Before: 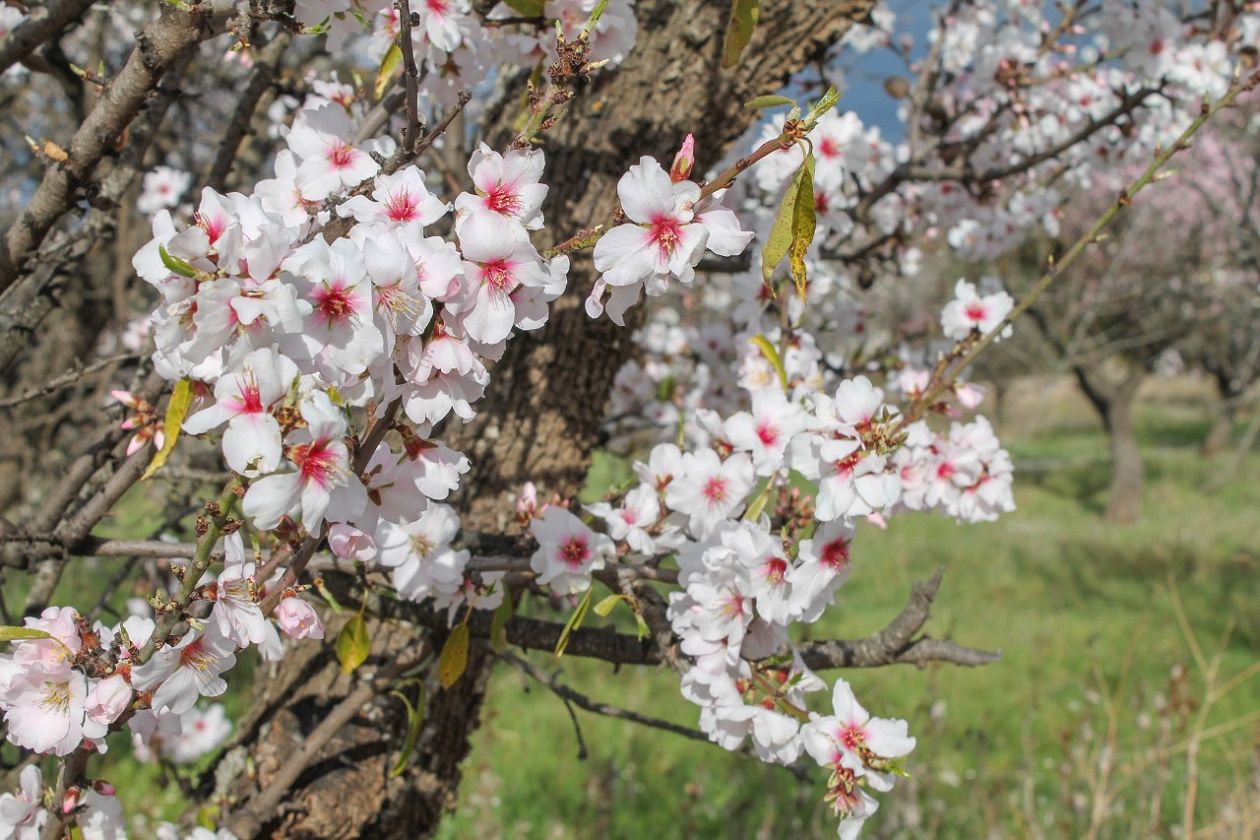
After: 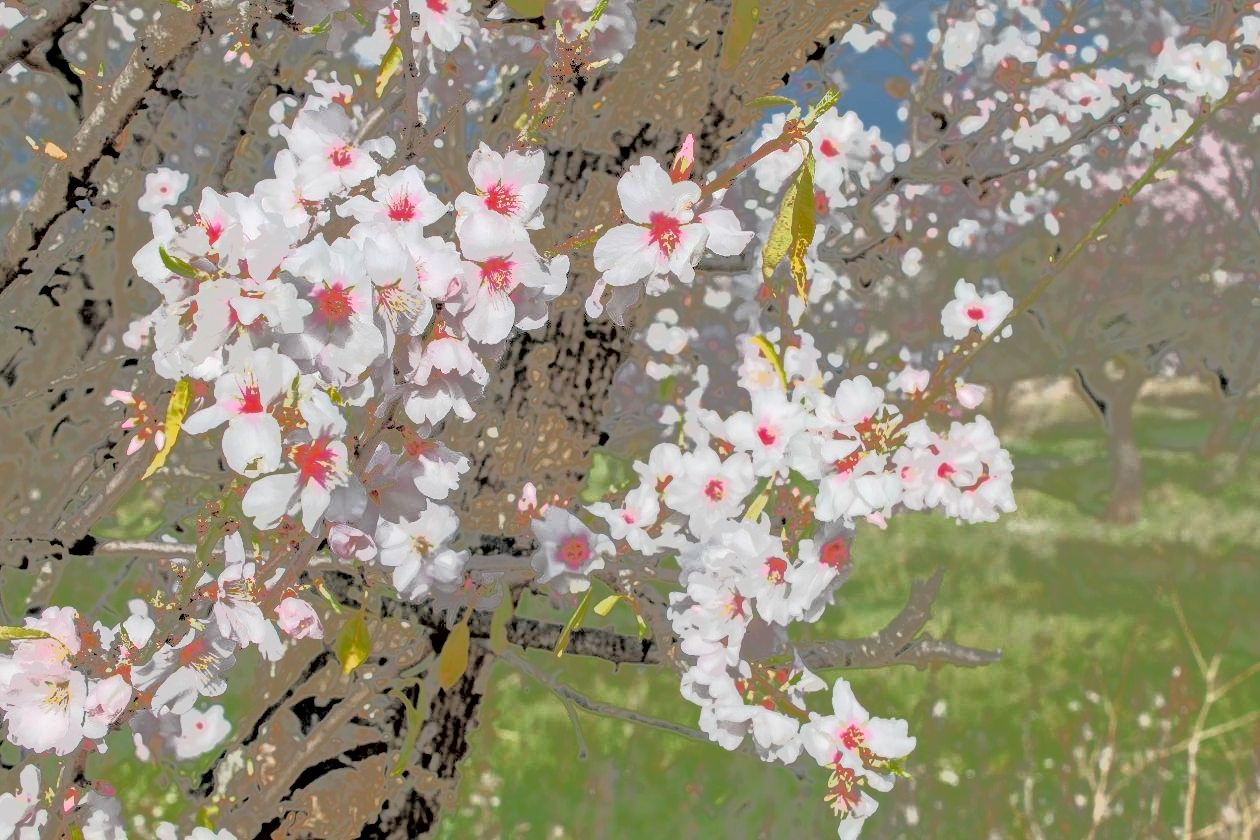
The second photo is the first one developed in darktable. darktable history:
tone curve: curves: ch0 [(0, 0) (0.003, 0.011) (0.011, 0.043) (0.025, 0.133) (0.044, 0.226) (0.069, 0.303) (0.1, 0.371) (0.136, 0.429) (0.177, 0.482) (0.224, 0.516) (0.277, 0.539) (0.335, 0.535) (0.399, 0.517) (0.468, 0.498) (0.543, 0.523) (0.623, 0.655) (0.709, 0.83) (0.801, 0.827) (0.898, 0.89) (1, 1)], color space Lab, independent channels, preserve colors none
exposure: black level correction 0.01, exposure 0.01 EV, compensate exposure bias true, compensate highlight preservation false
